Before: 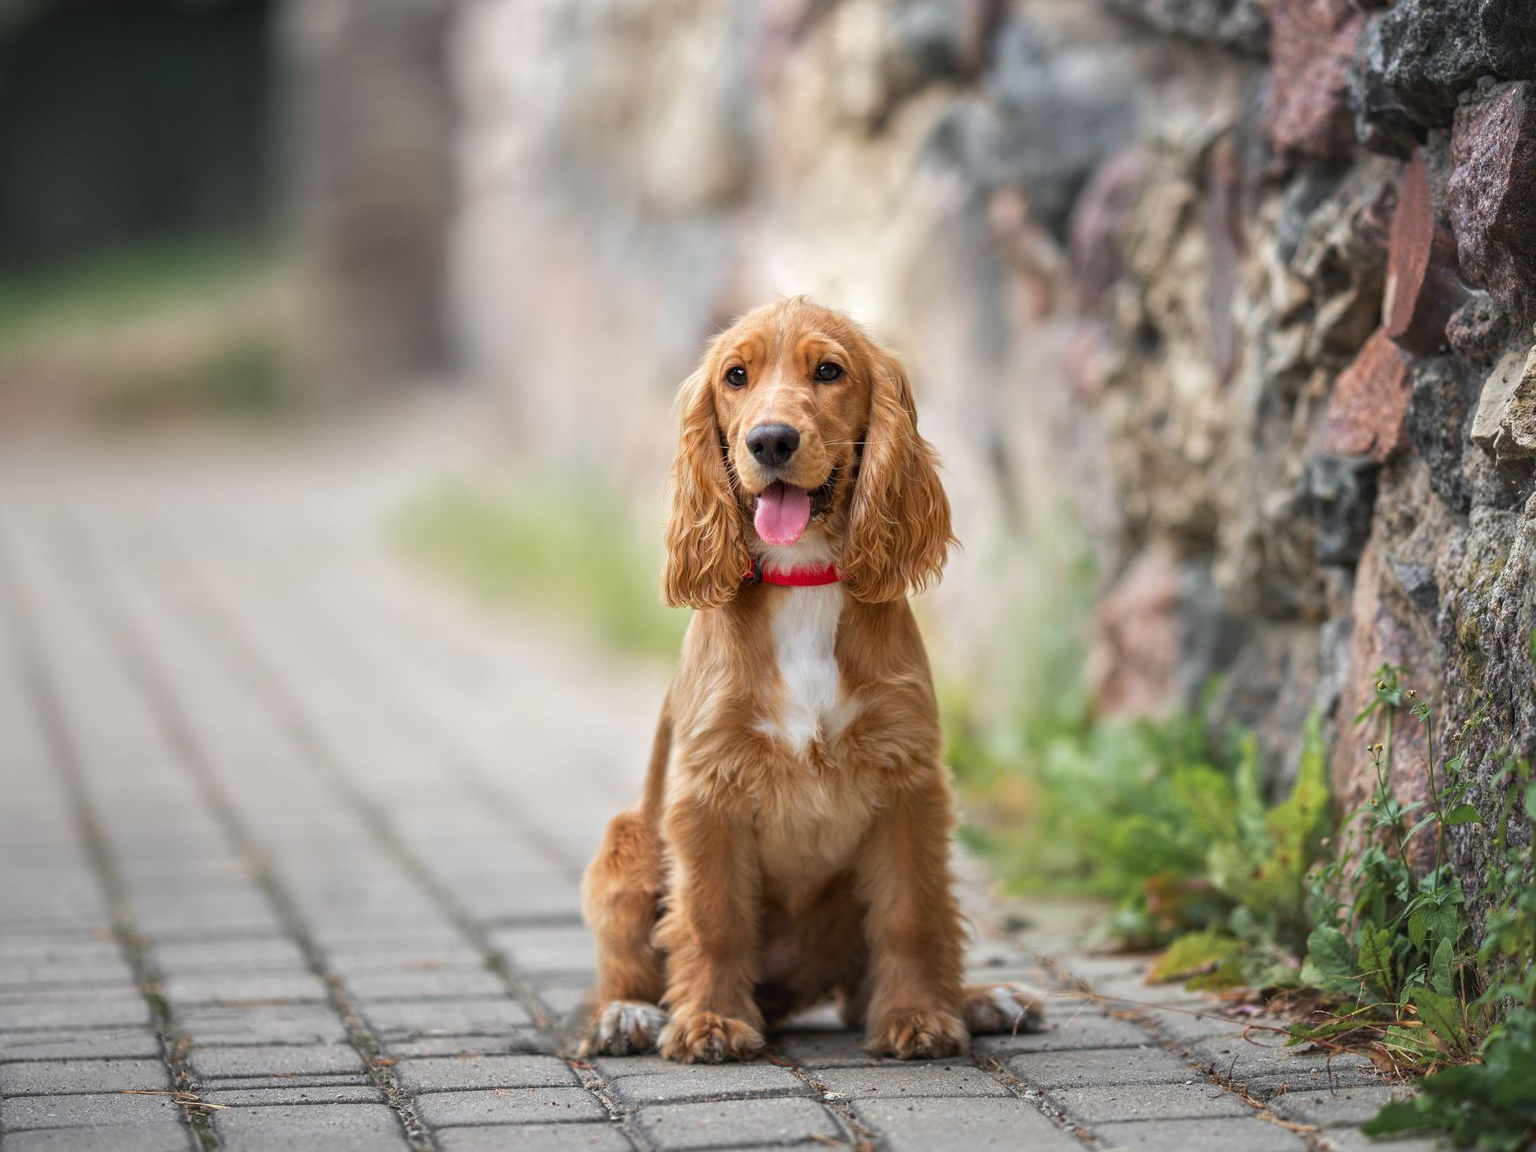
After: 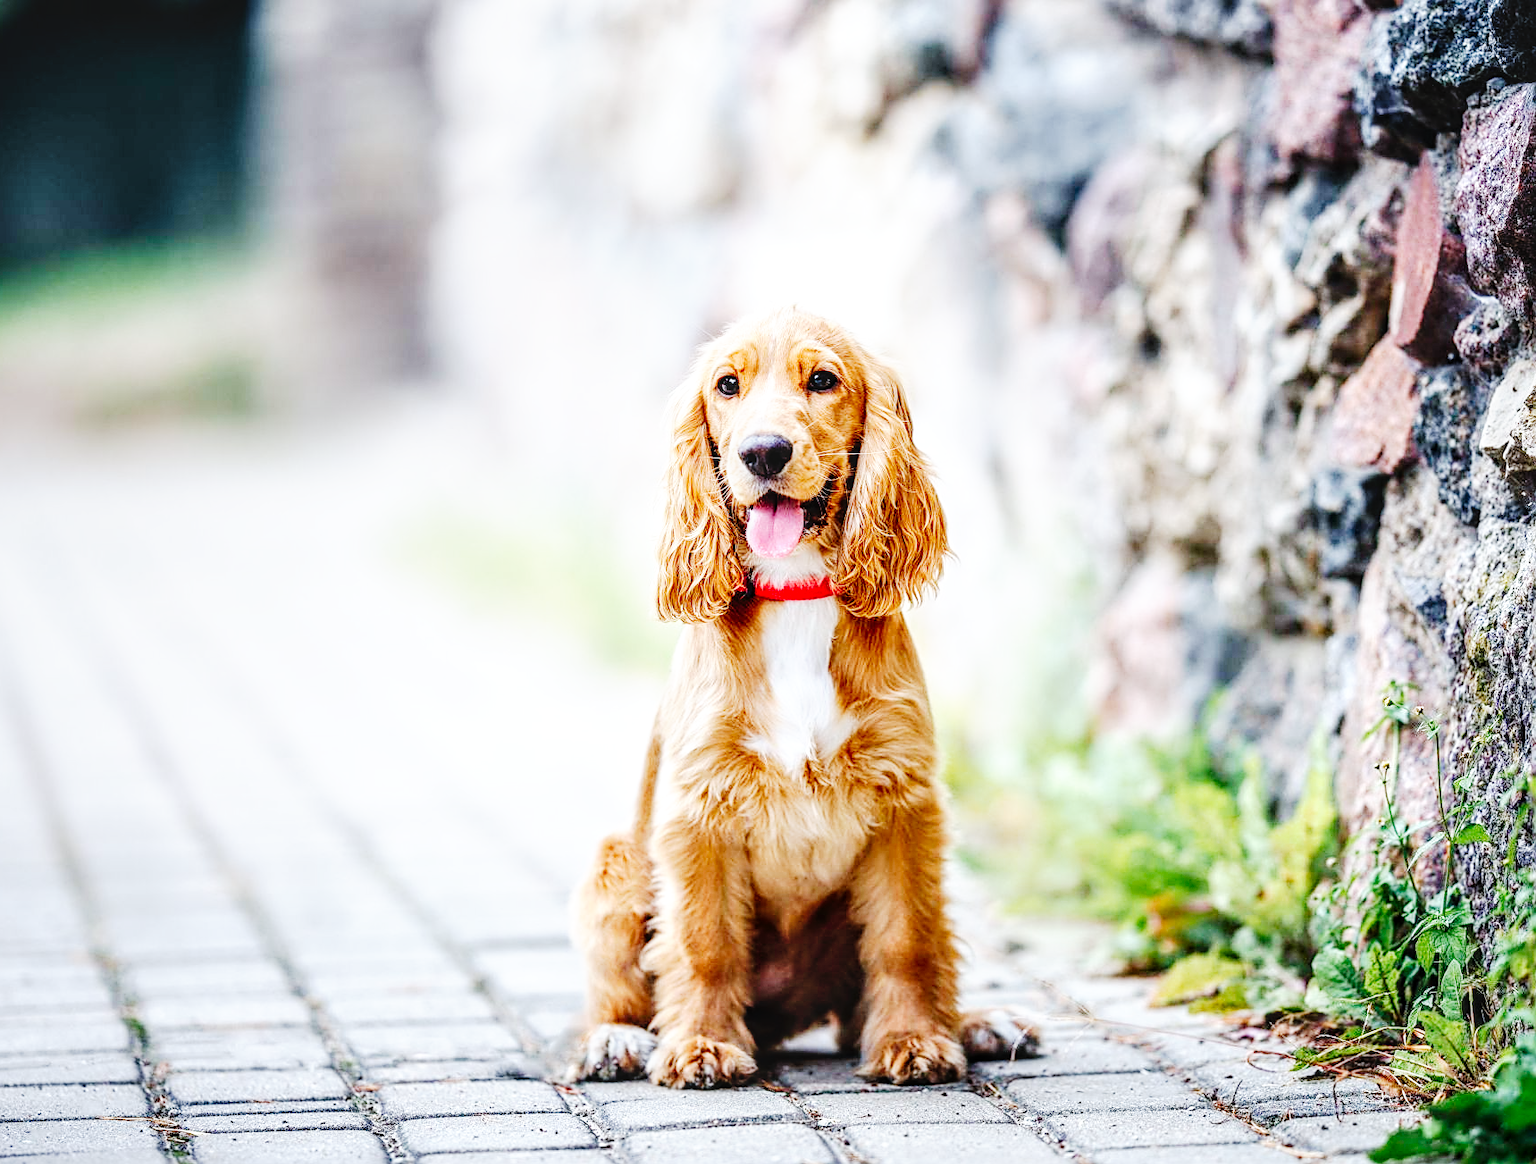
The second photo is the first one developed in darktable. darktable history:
crop and rotate: left 1.733%, right 0.549%, bottom 1.231%
local contrast: on, module defaults
color calibration: gray › normalize channels true, x 0.37, y 0.382, temperature 4316.02 K, gamut compression 0.008
sharpen: on, module defaults
base curve: curves: ch0 [(0, 0) (0.007, 0.004) (0.027, 0.03) (0.046, 0.07) (0.207, 0.54) (0.442, 0.872) (0.673, 0.972) (1, 1)], preserve colors none
tone curve: curves: ch0 [(0, 0) (0.003, 0.002) (0.011, 0.006) (0.025, 0.012) (0.044, 0.021) (0.069, 0.027) (0.1, 0.035) (0.136, 0.06) (0.177, 0.108) (0.224, 0.173) (0.277, 0.26) (0.335, 0.353) (0.399, 0.453) (0.468, 0.555) (0.543, 0.641) (0.623, 0.724) (0.709, 0.792) (0.801, 0.857) (0.898, 0.918) (1, 1)], preserve colors none
